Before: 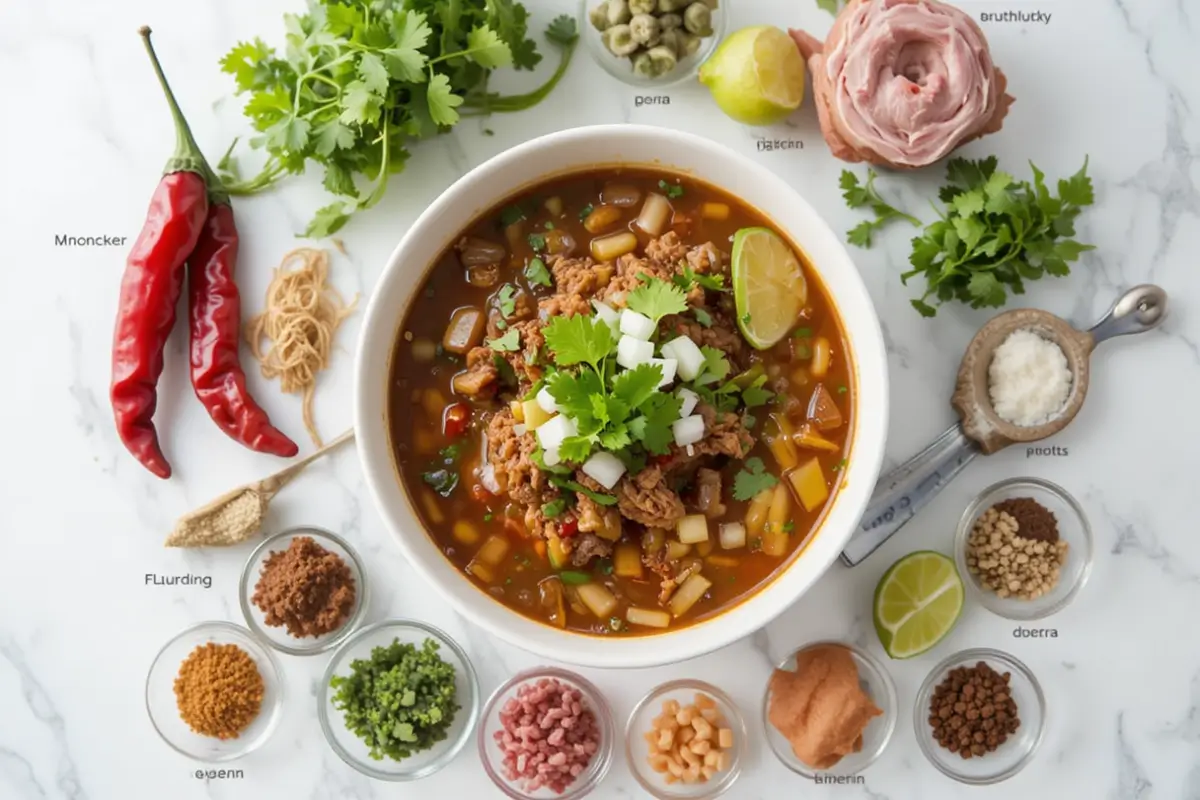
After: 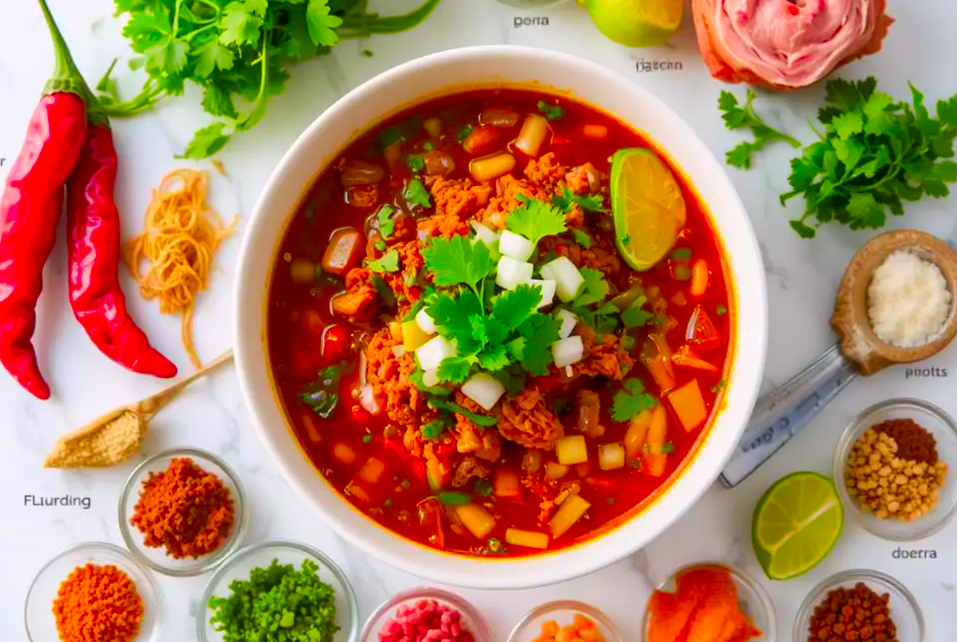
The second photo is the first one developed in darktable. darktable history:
color correction: highlights a* 1.52, highlights b* -1.75, saturation 2.49
crop and rotate: left 10.131%, top 9.954%, right 10.041%, bottom 9.691%
